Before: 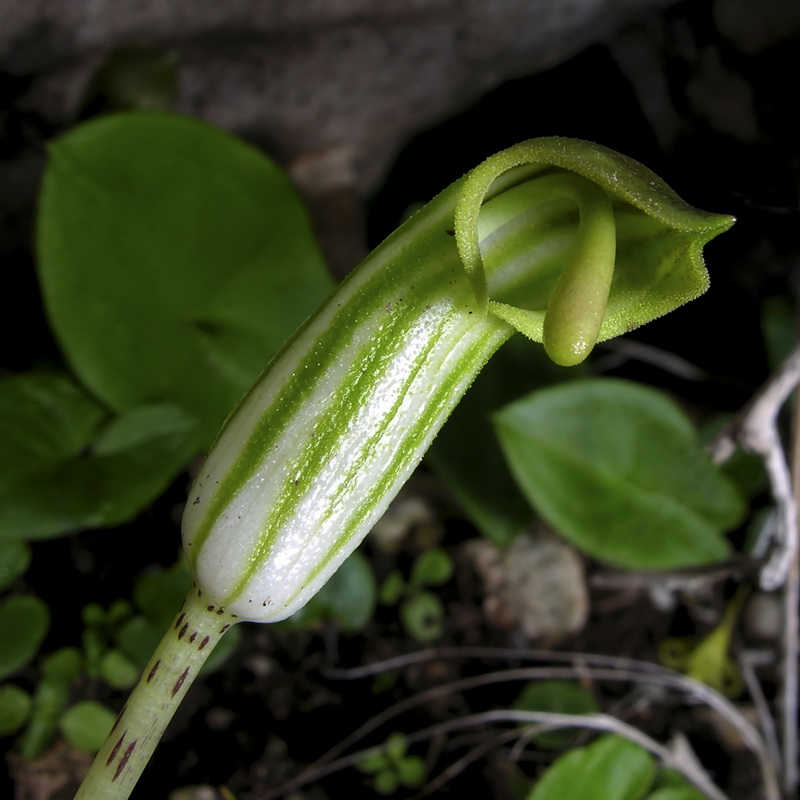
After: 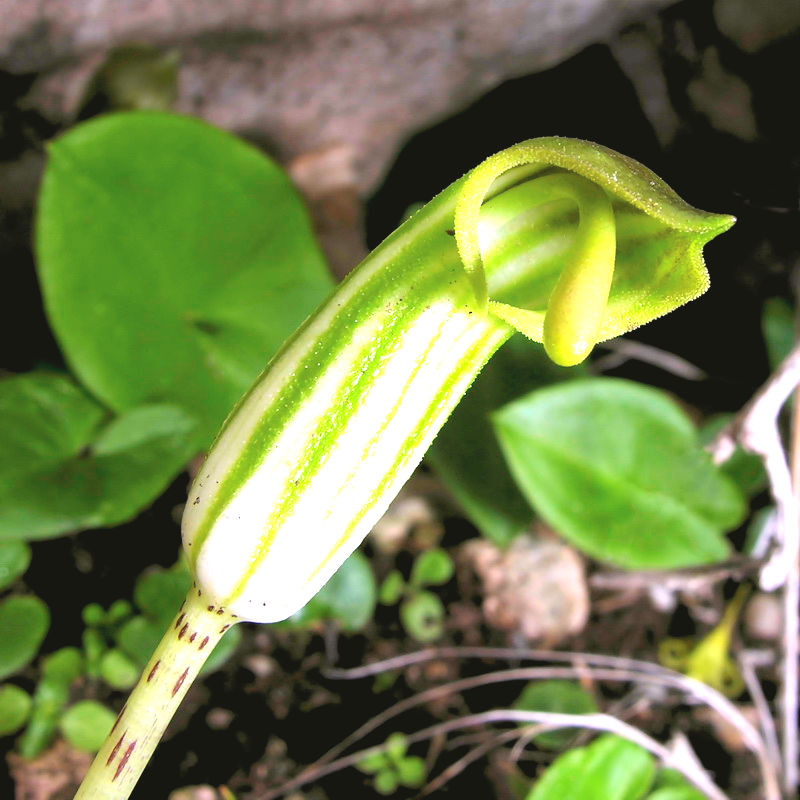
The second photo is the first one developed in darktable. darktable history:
white balance: red 1.066, blue 1.119
contrast brightness saturation: brightness 0.15
color balance: mode lift, gamma, gain (sRGB), lift [1.04, 1, 1, 0.97], gamma [1.01, 1, 1, 0.97], gain [0.96, 1, 1, 0.97]
exposure: black level correction 0, exposure 1.7 EV, compensate exposure bias true, compensate highlight preservation false
